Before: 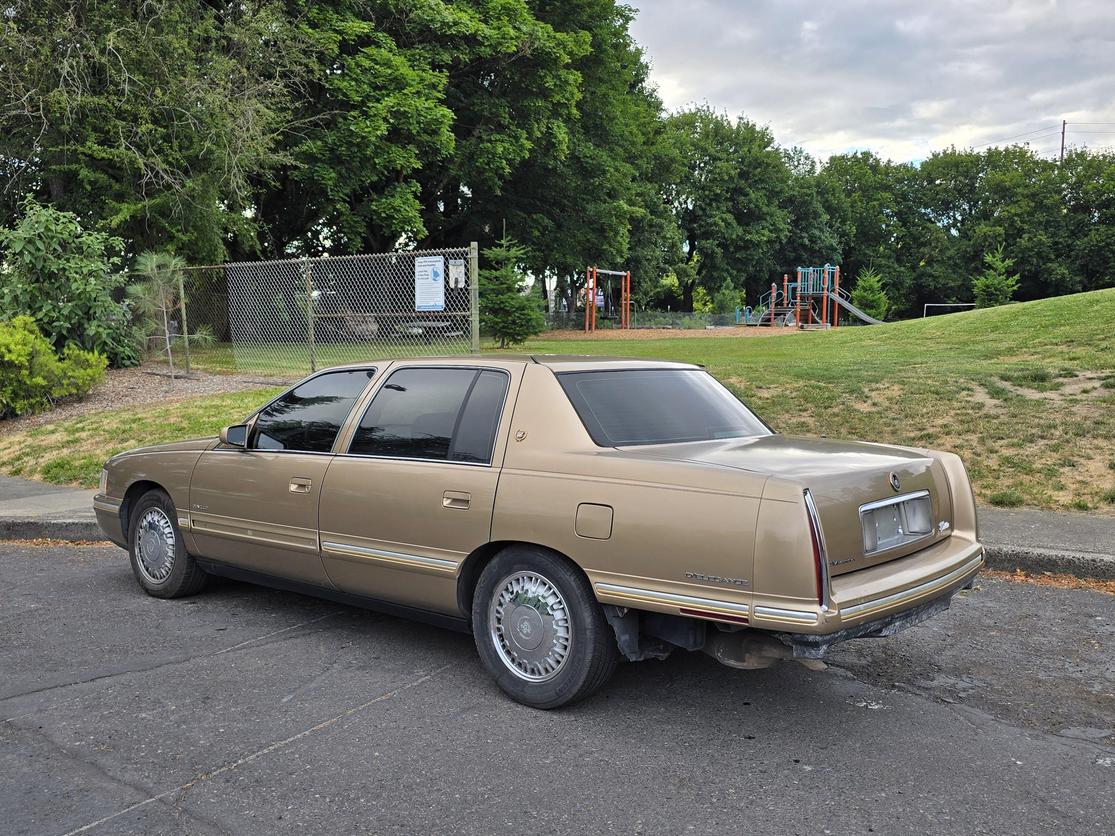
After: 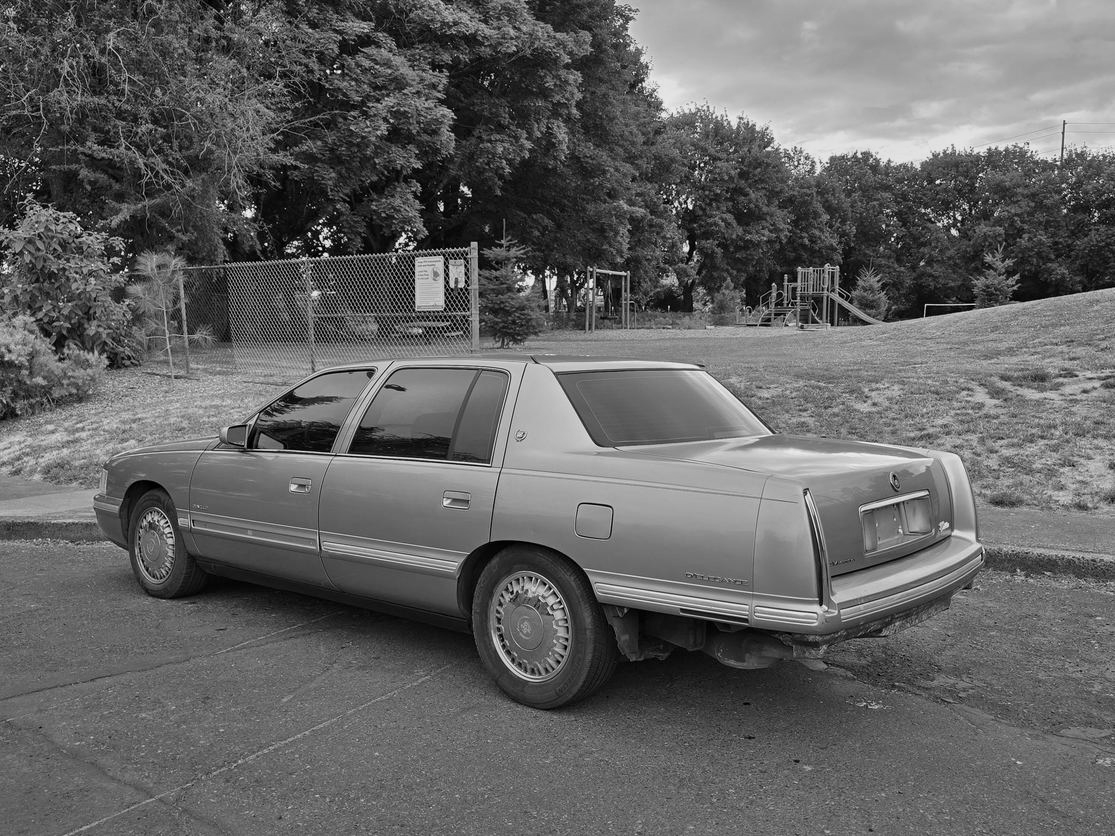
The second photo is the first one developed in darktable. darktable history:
monochrome: a 26.22, b 42.67, size 0.8
color correction: highlights a* 19.5, highlights b* -11.53, saturation 1.69
